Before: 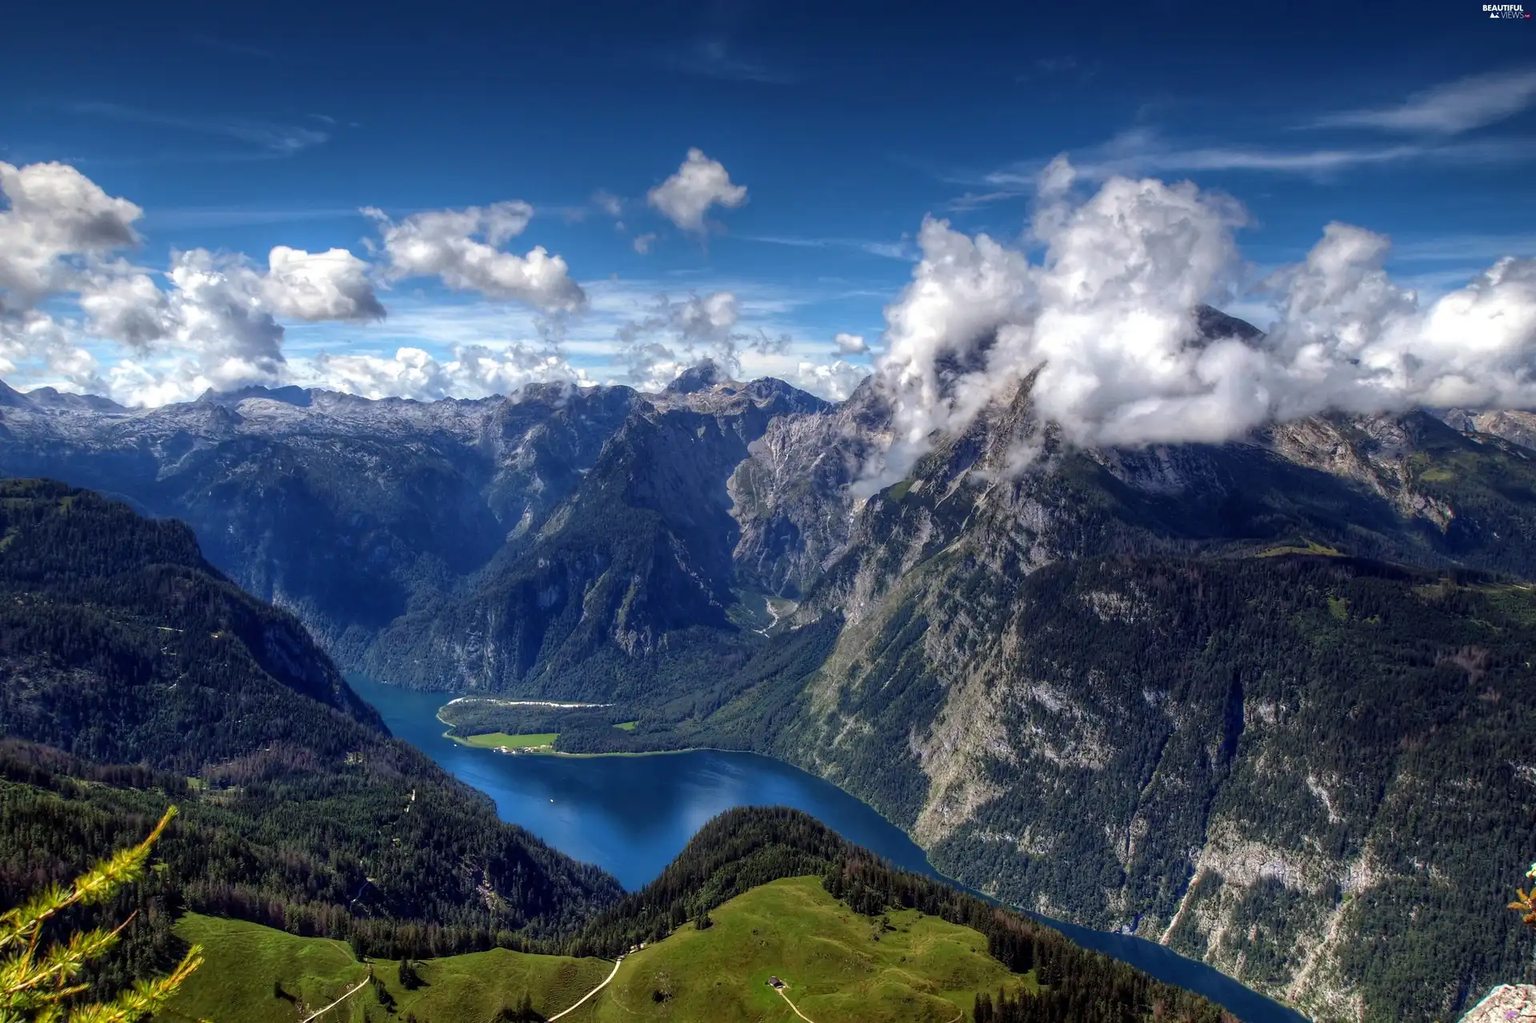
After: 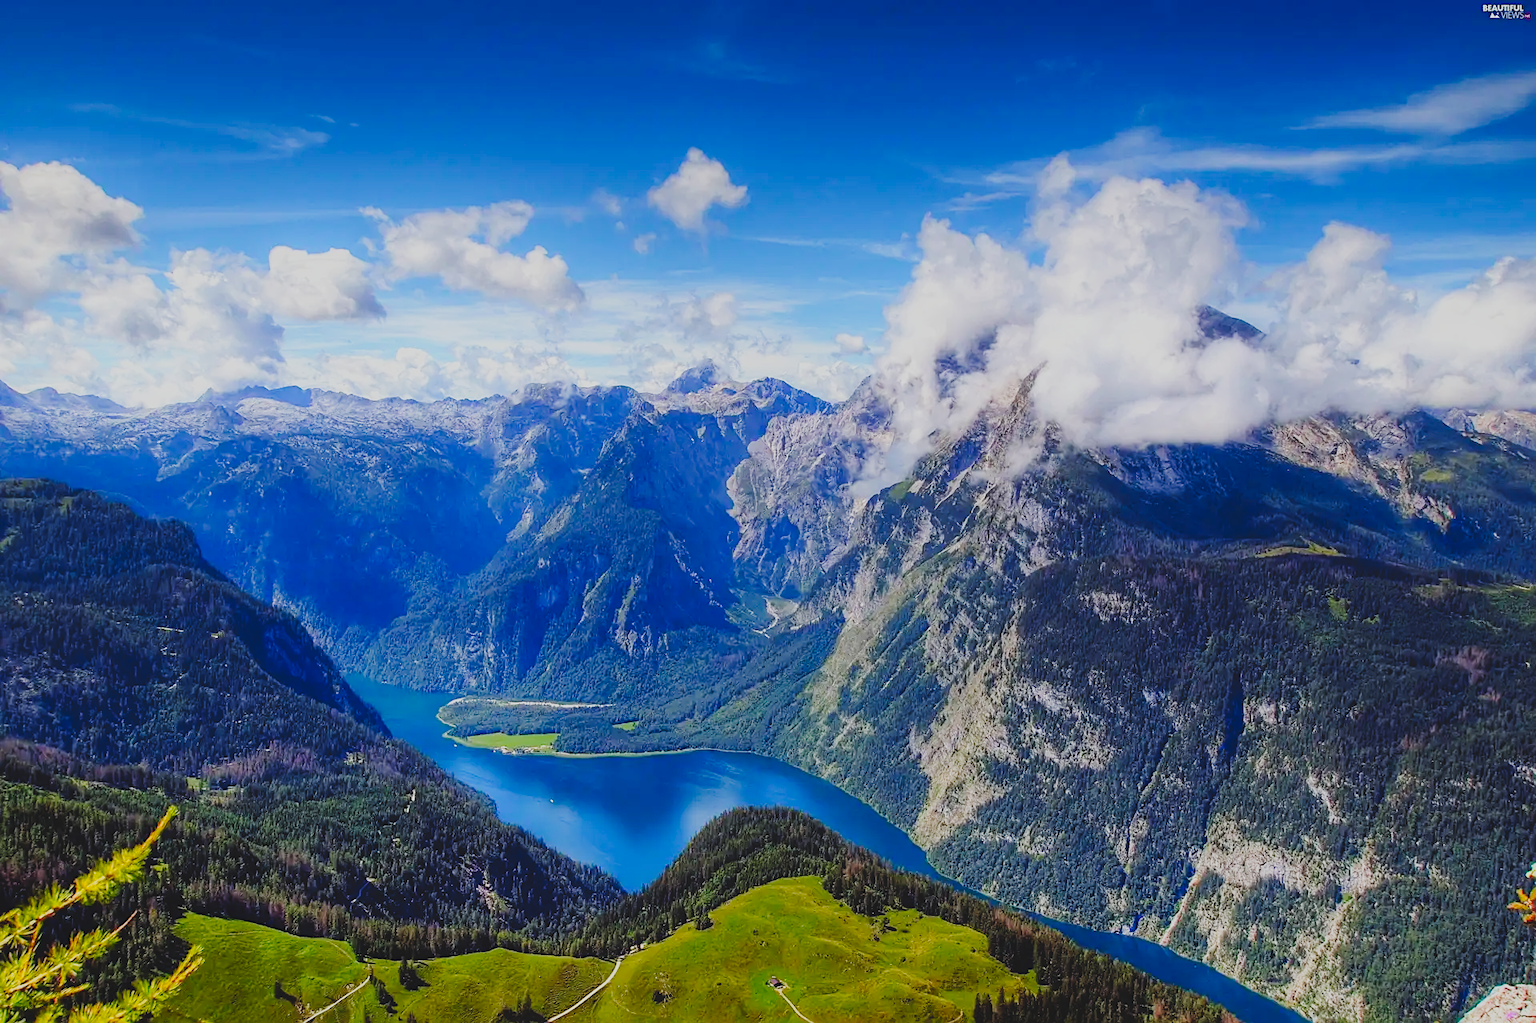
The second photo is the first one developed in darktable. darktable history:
local contrast: detail 69%
tone curve: curves: ch0 [(0, 0) (0.104, 0.068) (0.236, 0.227) (0.46, 0.576) (0.657, 0.796) (0.861, 0.932) (1, 0.981)]; ch1 [(0, 0) (0.353, 0.344) (0.434, 0.382) (0.479, 0.476) (0.502, 0.504) (0.544, 0.534) (0.57, 0.57) (0.586, 0.603) (0.618, 0.631) (0.657, 0.679) (1, 1)]; ch2 [(0, 0) (0.34, 0.314) (0.434, 0.43) (0.5, 0.511) (0.528, 0.545) (0.557, 0.573) (0.573, 0.618) (0.628, 0.751) (1, 1)], preserve colors none
contrast brightness saturation: brightness 0.085, saturation 0.191
sharpen: on, module defaults
